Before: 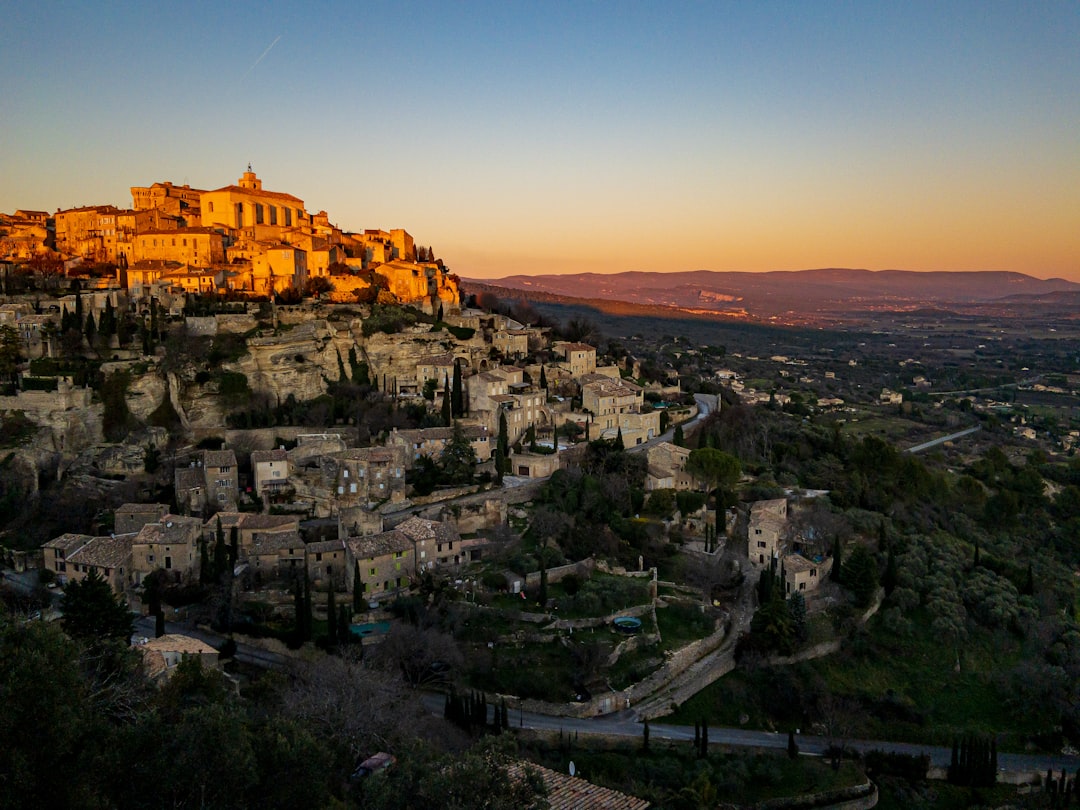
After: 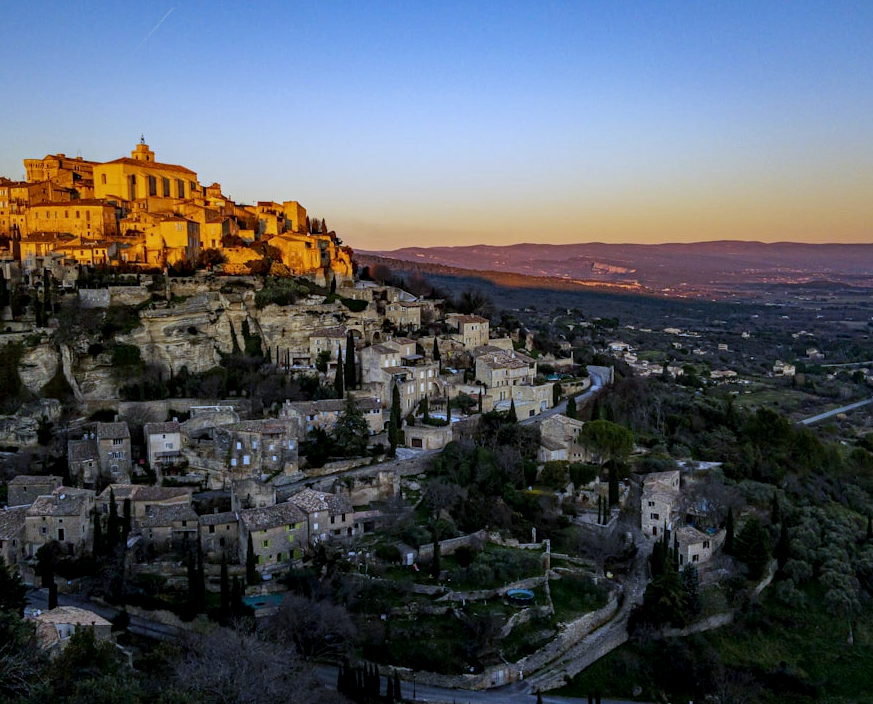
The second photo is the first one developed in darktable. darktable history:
local contrast: on, module defaults
white balance: red 0.871, blue 1.249
crop: left 9.929%, top 3.475%, right 9.188%, bottom 9.529%
